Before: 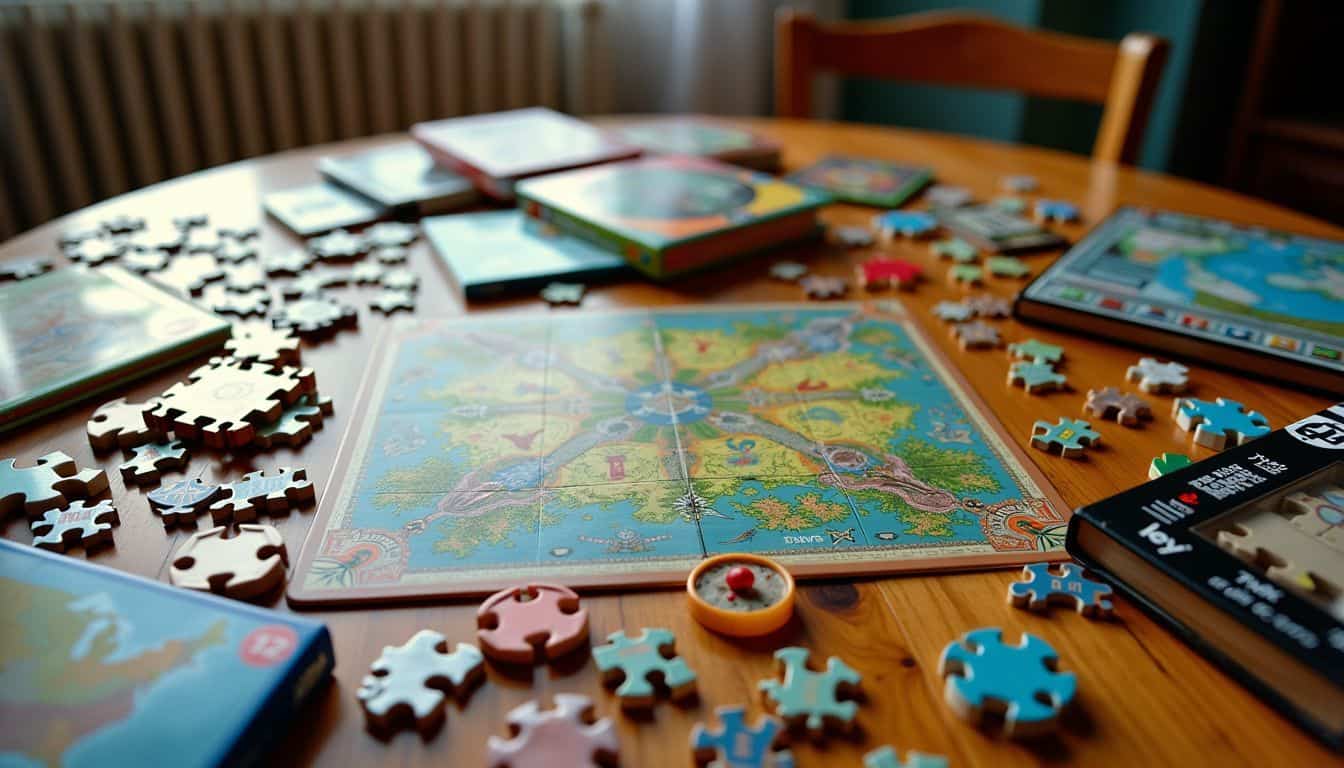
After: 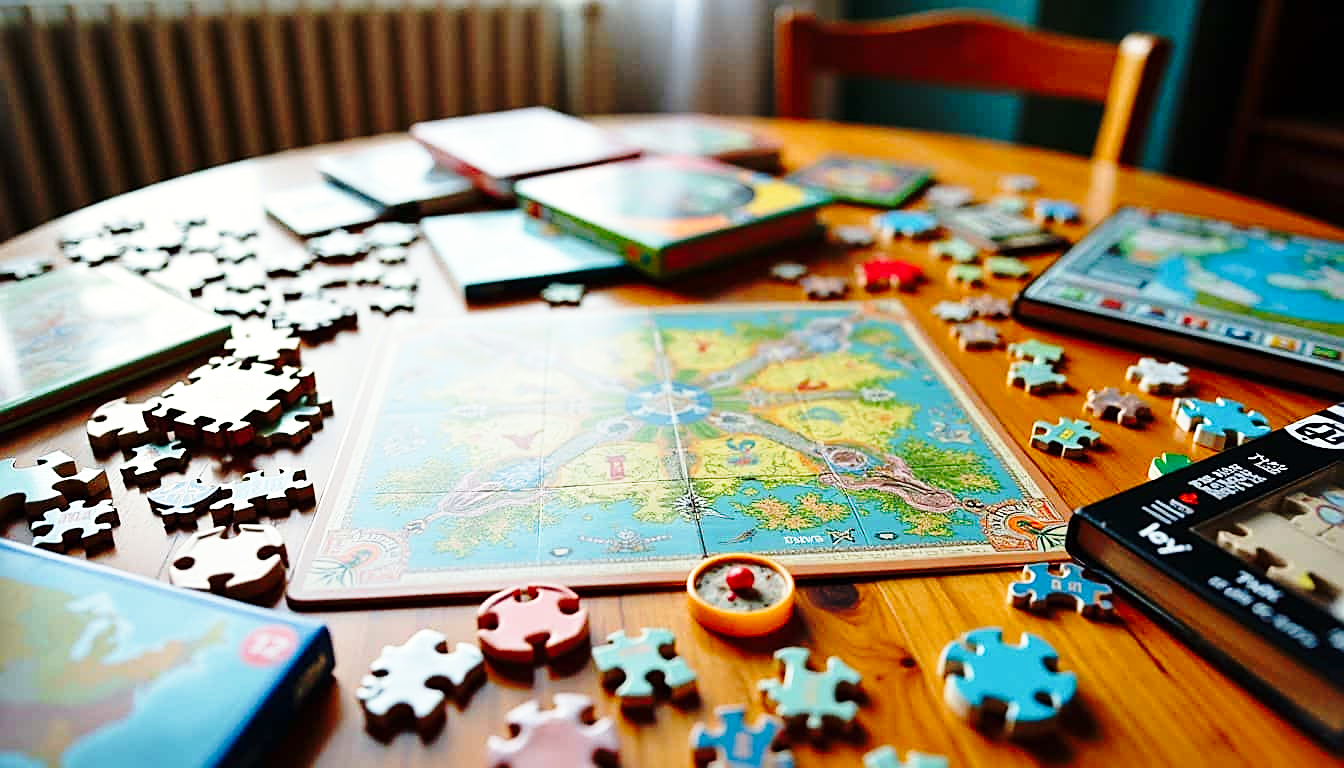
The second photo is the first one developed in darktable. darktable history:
sharpen: amount 0.49
base curve: curves: ch0 [(0, 0) (0.028, 0.03) (0.105, 0.232) (0.387, 0.748) (0.754, 0.968) (1, 1)], preserve colors none
